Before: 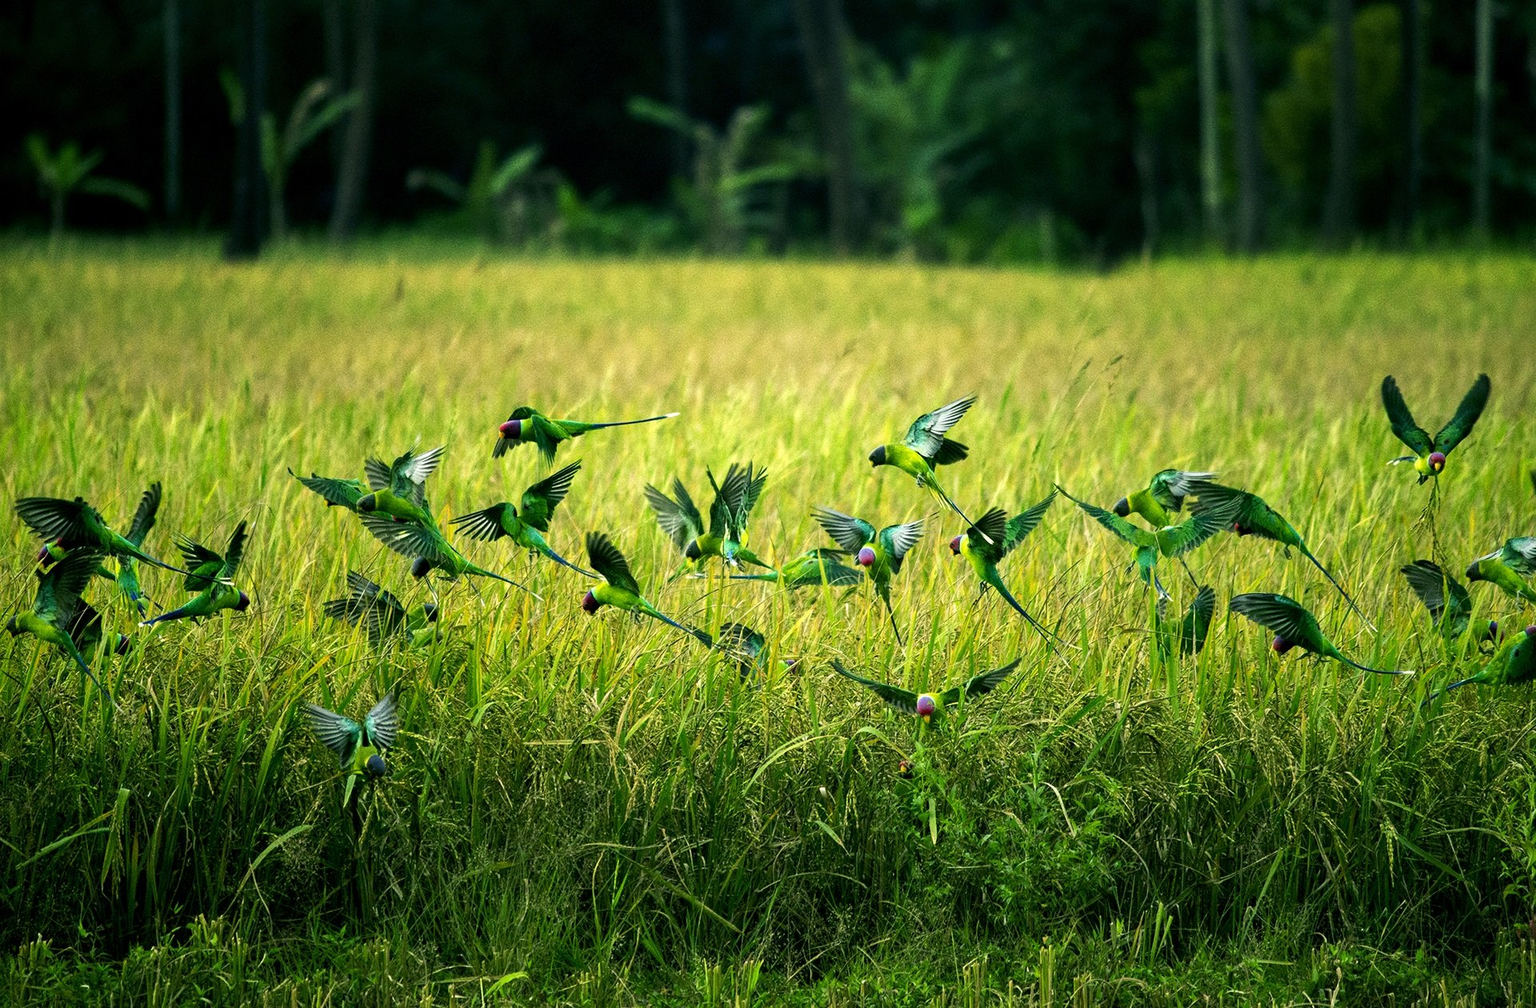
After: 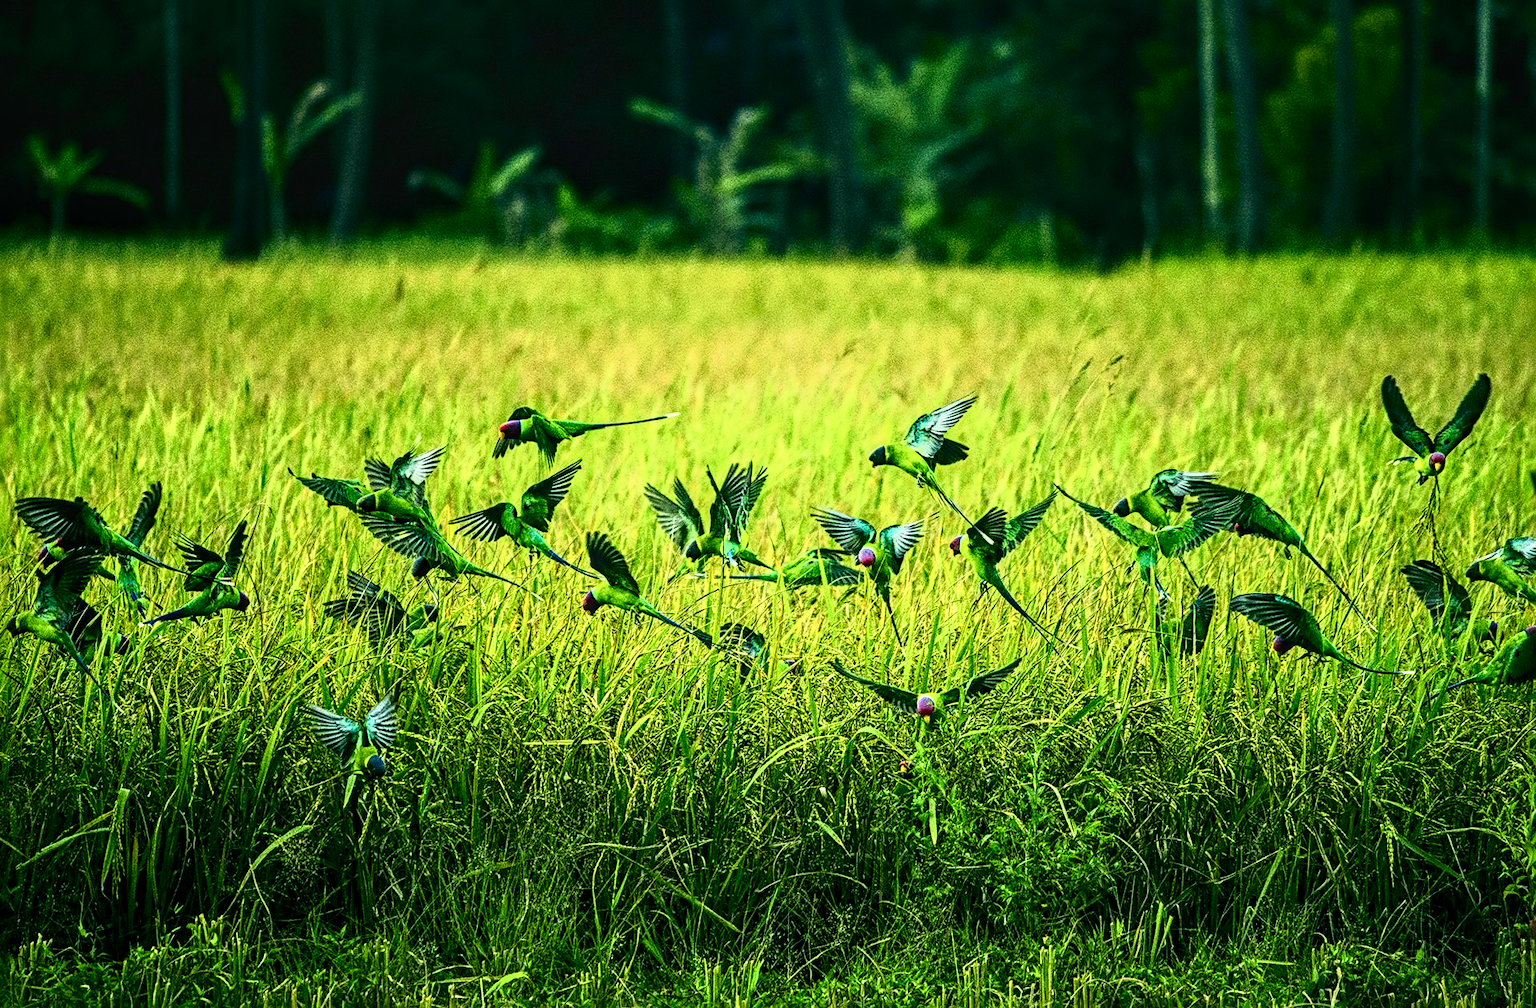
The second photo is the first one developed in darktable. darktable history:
tone curve: curves: ch0 [(0, 0.018) (0.162, 0.128) (0.434, 0.478) (0.667, 0.785) (0.819, 0.943) (1, 0.991)]; ch1 [(0, 0) (0.402, 0.36) (0.476, 0.449) (0.506, 0.505) (0.523, 0.518) (0.582, 0.586) (0.641, 0.668) (0.7, 0.741) (1, 1)]; ch2 [(0, 0) (0.416, 0.403) (0.483, 0.472) (0.503, 0.505) (0.521, 0.519) (0.547, 0.561) (0.597, 0.643) (0.699, 0.759) (0.997, 0.858)], color space Lab, independent channels
local contrast: highlights 35%, detail 135%
exposure: compensate highlight preservation false
sharpen: radius 4
